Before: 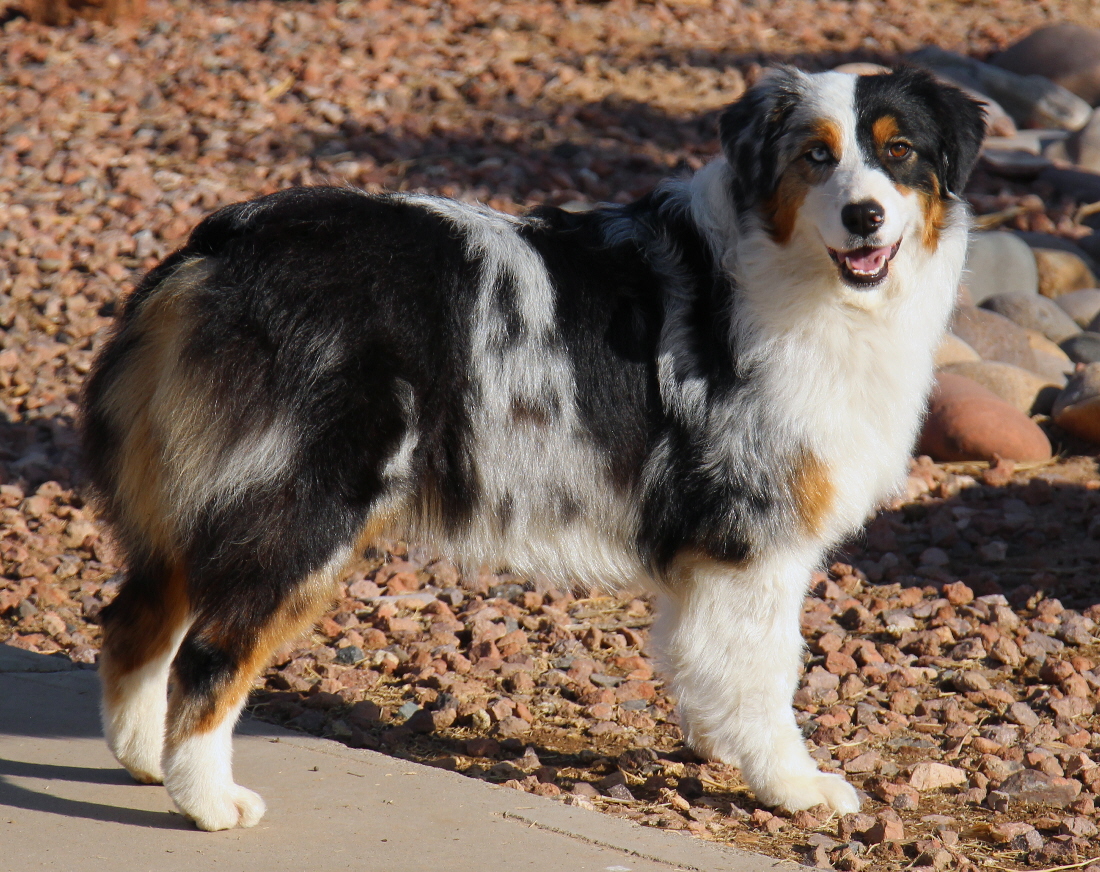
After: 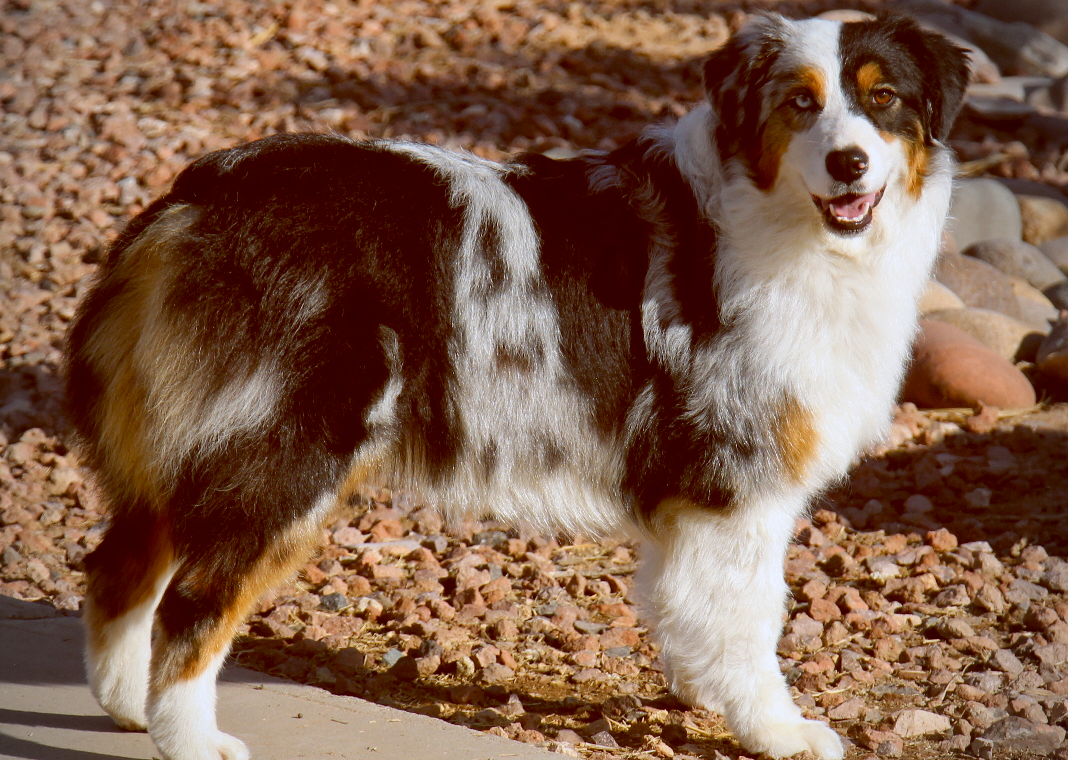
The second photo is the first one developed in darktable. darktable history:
crop: left 1.507%, top 6.147%, right 1.379%, bottom 6.637%
local contrast: mode bilateral grid, contrast 20, coarseness 50, detail 132%, midtone range 0.2
color balance: lift [1, 1.011, 0.999, 0.989], gamma [1.109, 1.045, 1.039, 0.955], gain [0.917, 0.936, 0.952, 1.064], contrast 2.32%, contrast fulcrum 19%, output saturation 101%
vignetting: fall-off radius 60.92%
